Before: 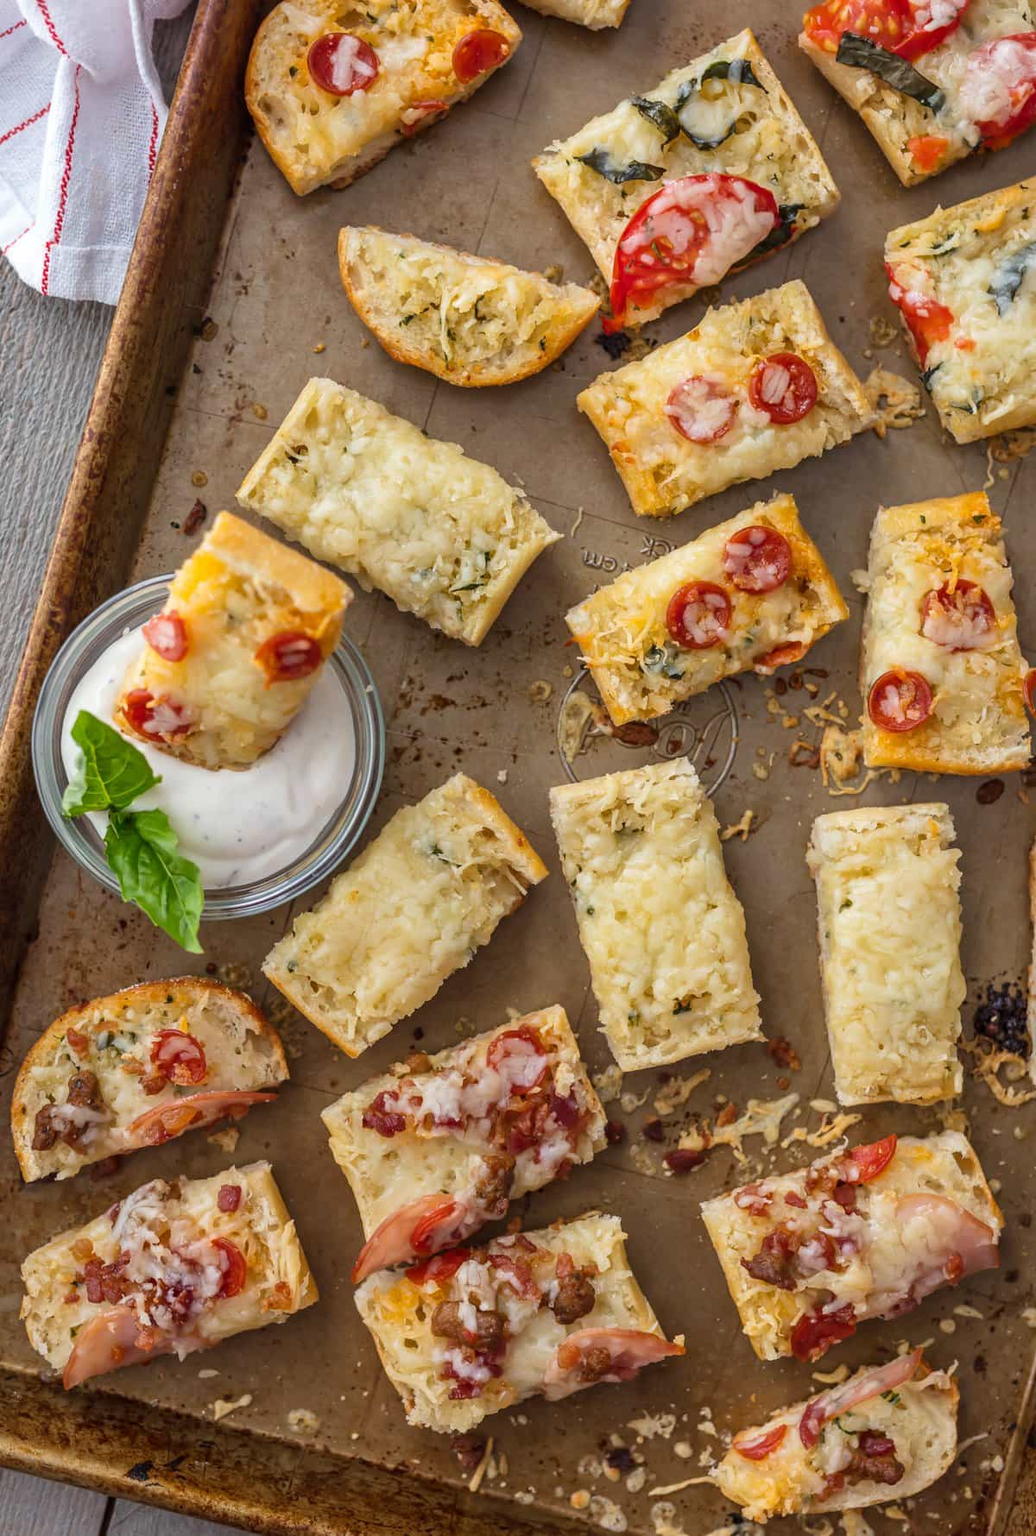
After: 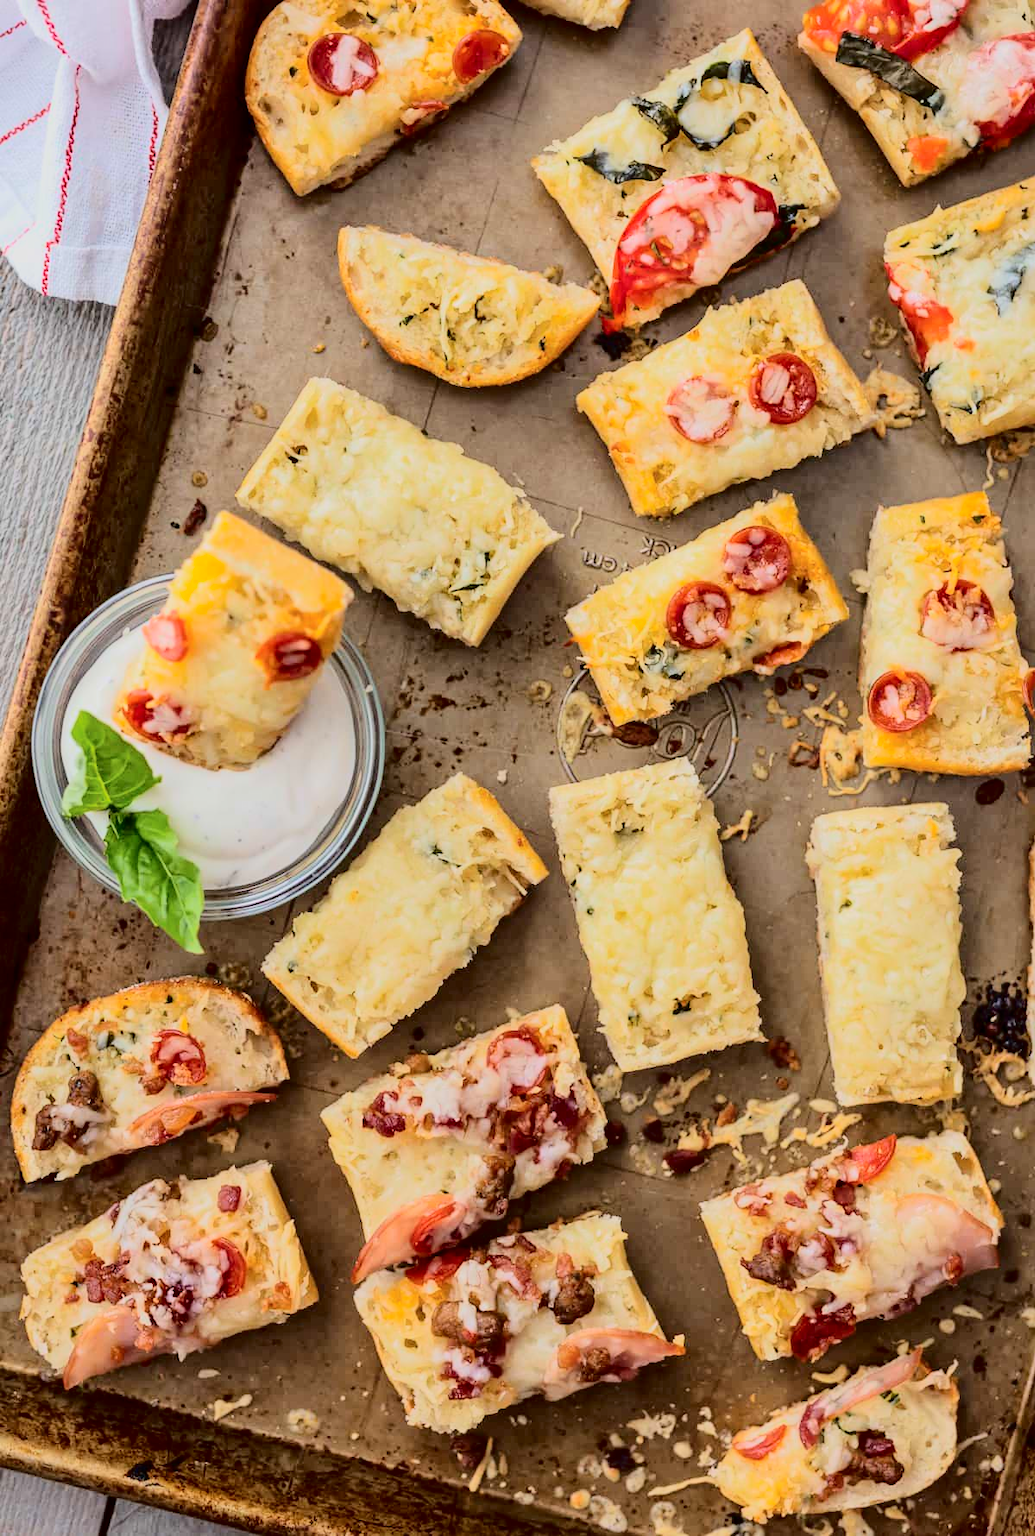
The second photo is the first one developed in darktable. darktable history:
color correction: highlights b* 0.022, saturation 1.13
tone curve: curves: ch0 [(0, 0) (0.003, 0.001) (0.011, 0.004) (0.025, 0.008) (0.044, 0.015) (0.069, 0.022) (0.1, 0.031) (0.136, 0.052) (0.177, 0.101) (0.224, 0.181) (0.277, 0.289) (0.335, 0.418) (0.399, 0.541) (0.468, 0.65) (0.543, 0.739) (0.623, 0.817) (0.709, 0.882) (0.801, 0.919) (0.898, 0.958) (1, 1)], color space Lab, independent channels, preserve colors none
shadows and highlights: radius 122.51, shadows 21.98, white point adjustment -9.68, highlights -15.98, soften with gaussian
